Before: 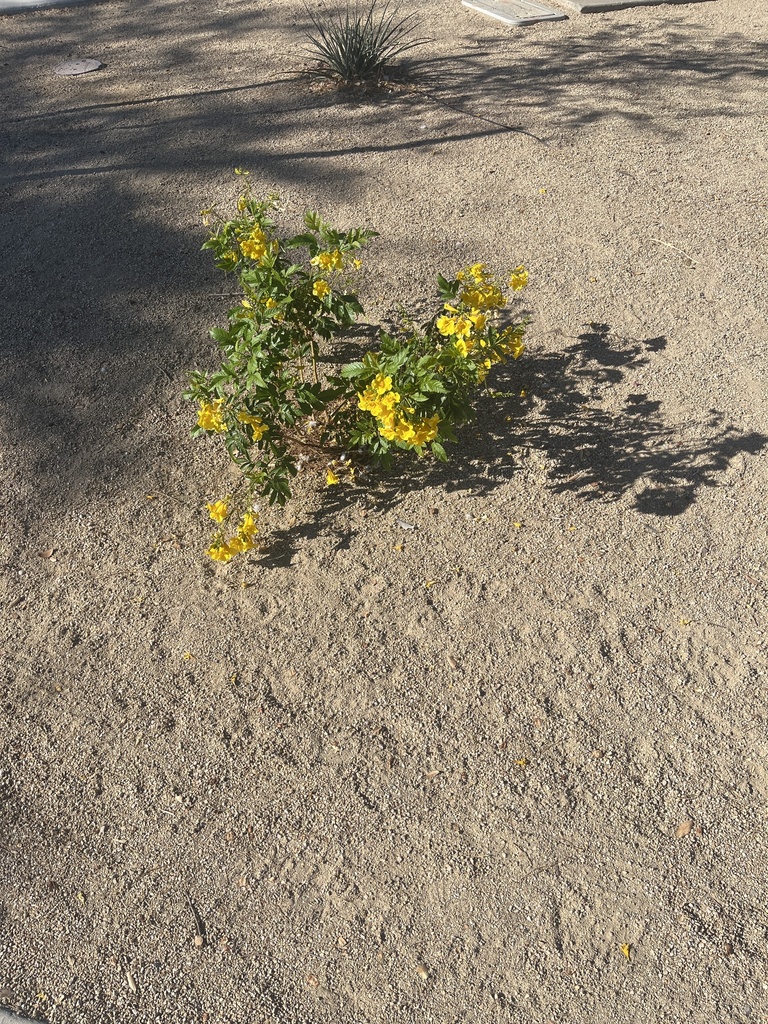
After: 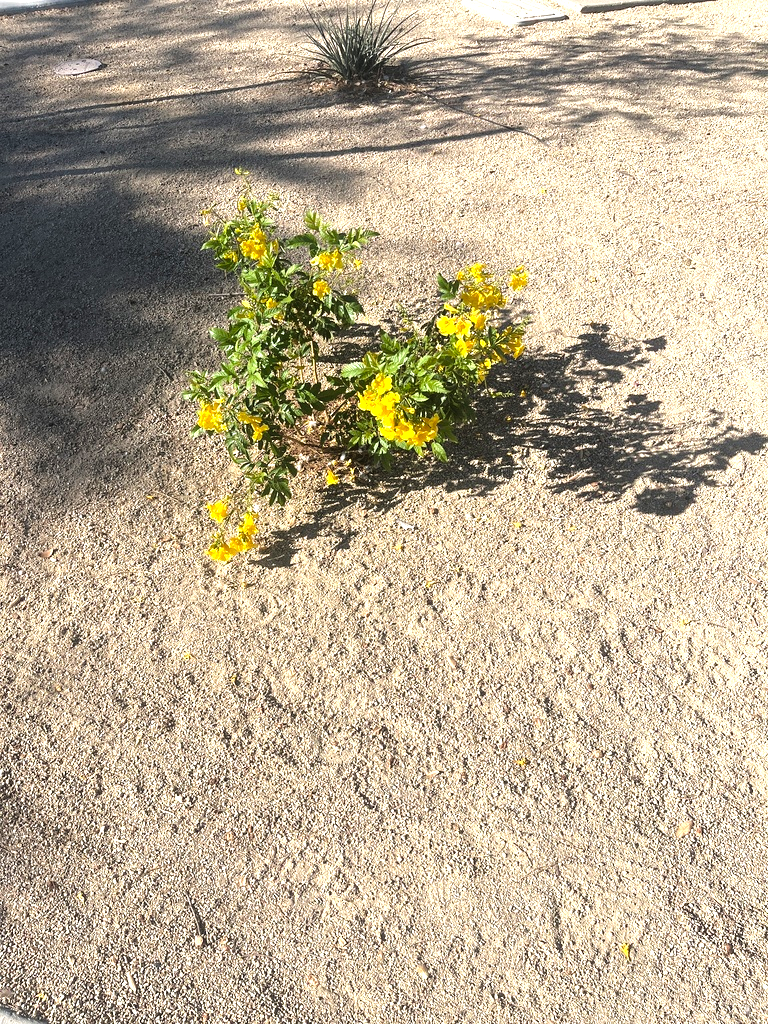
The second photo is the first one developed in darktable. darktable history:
tone equalizer: -8 EV -1.12 EV, -7 EV -1.03 EV, -6 EV -0.857 EV, -5 EV -0.6 EV, -3 EV 0.55 EV, -2 EV 0.892 EV, -1 EV 0.988 EV, +0 EV 1.08 EV
